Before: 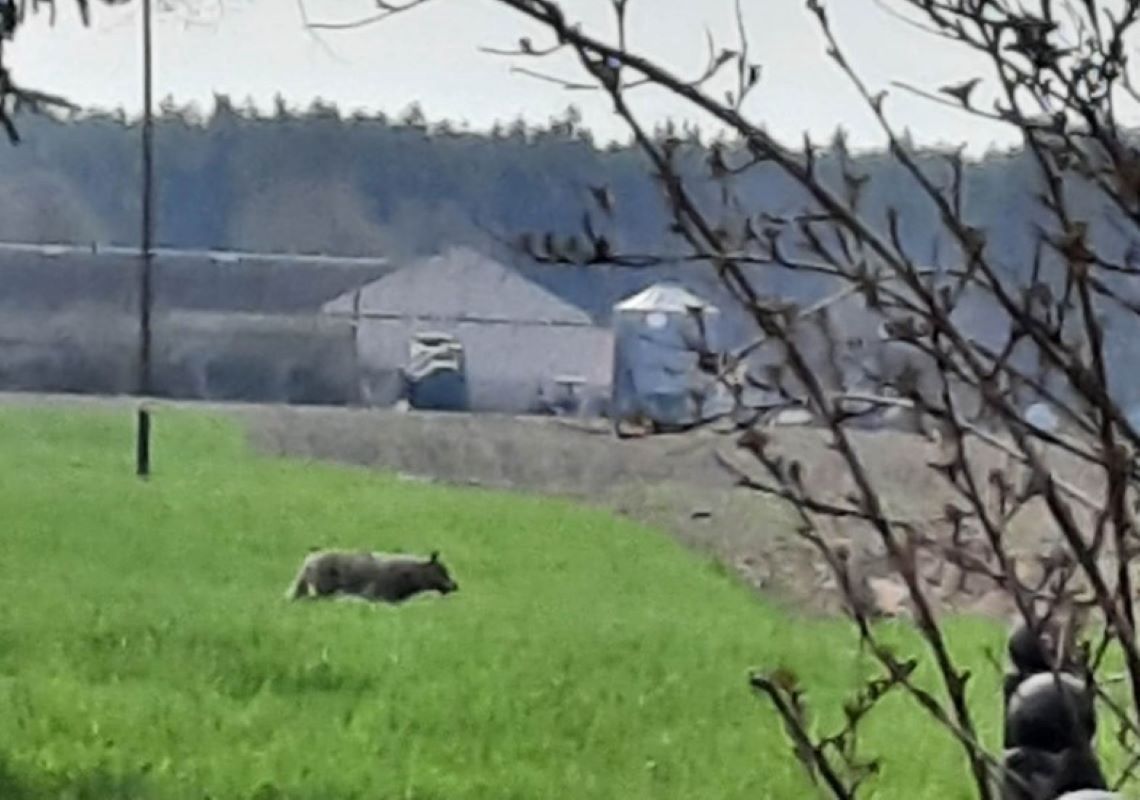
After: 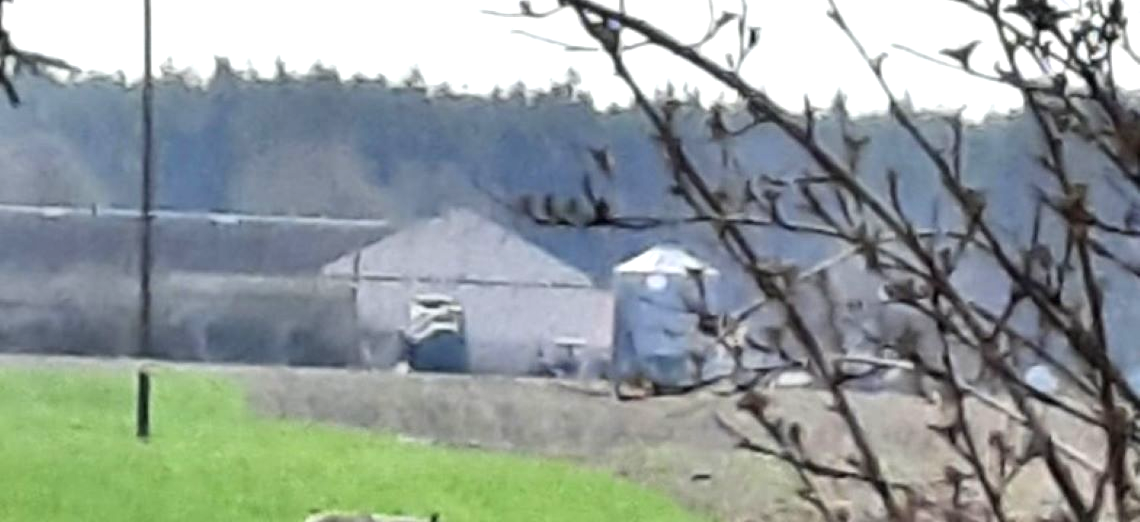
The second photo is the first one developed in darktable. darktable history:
crop and rotate: top 4.824%, bottom 29.851%
exposure: black level correction 0, exposure 0.69 EV, compensate highlight preservation false
